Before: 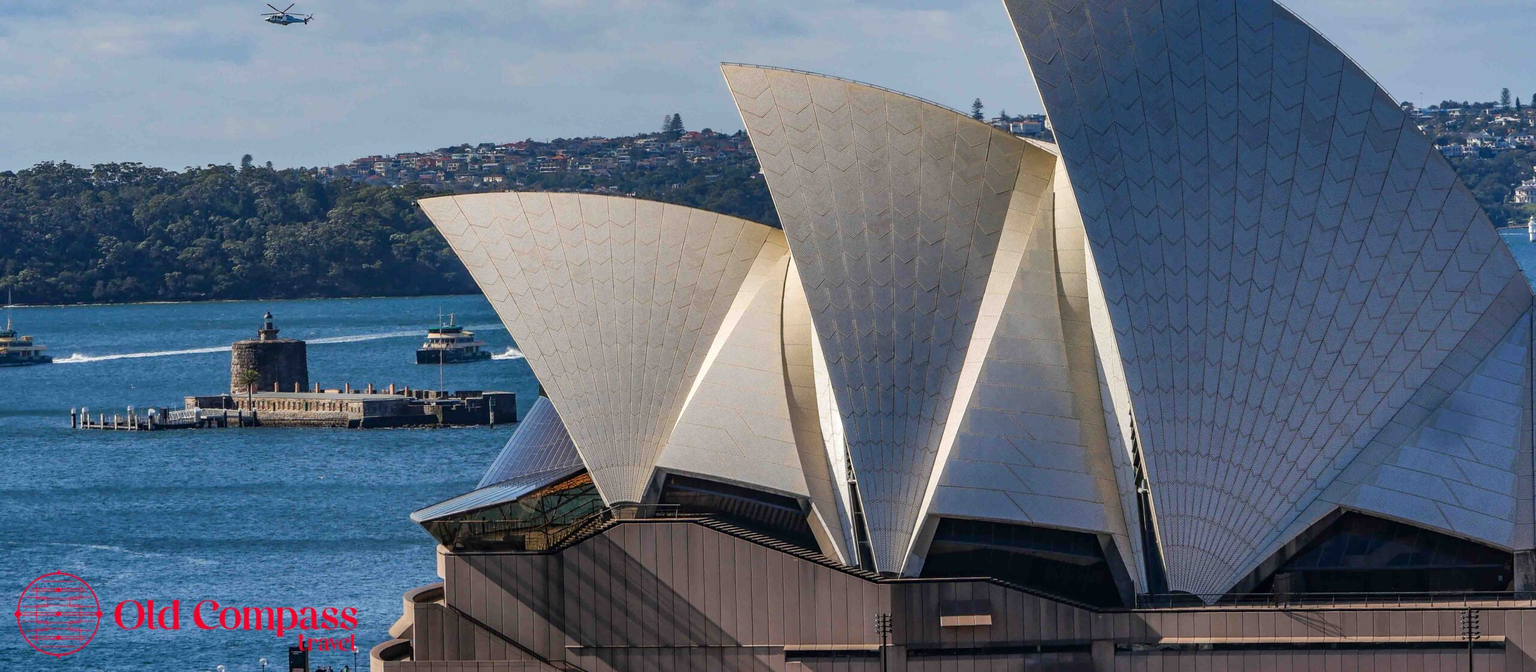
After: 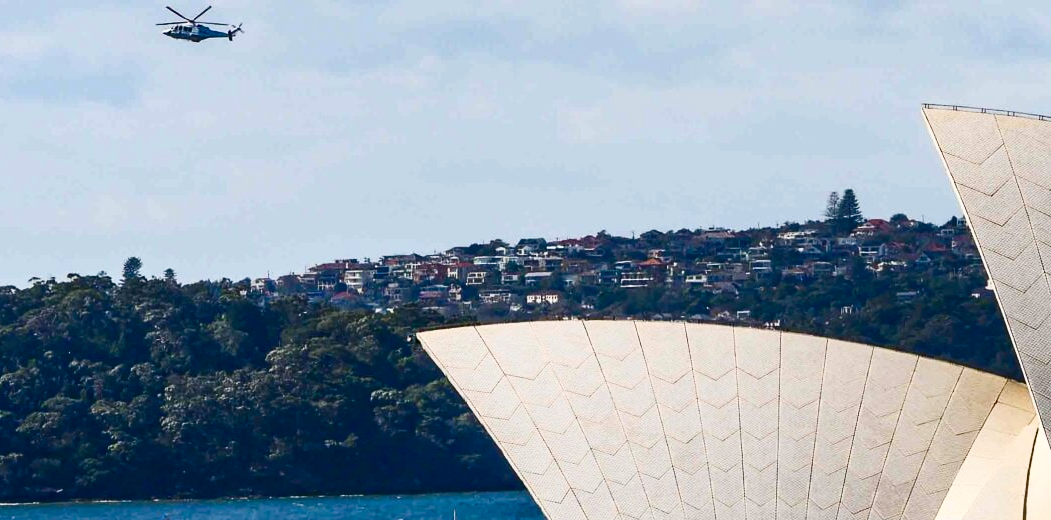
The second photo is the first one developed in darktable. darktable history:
crop and rotate: left 10.907%, top 0.083%, right 48.022%, bottom 53.484%
color balance rgb: linear chroma grading › mid-tones 7.421%, perceptual saturation grading › global saturation 20%, perceptual saturation grading › highlights -50.132%, perceptual saturation grading › shadows 30.822%
contrast brightness saturation: contrast 0.379, brightness 0.106
